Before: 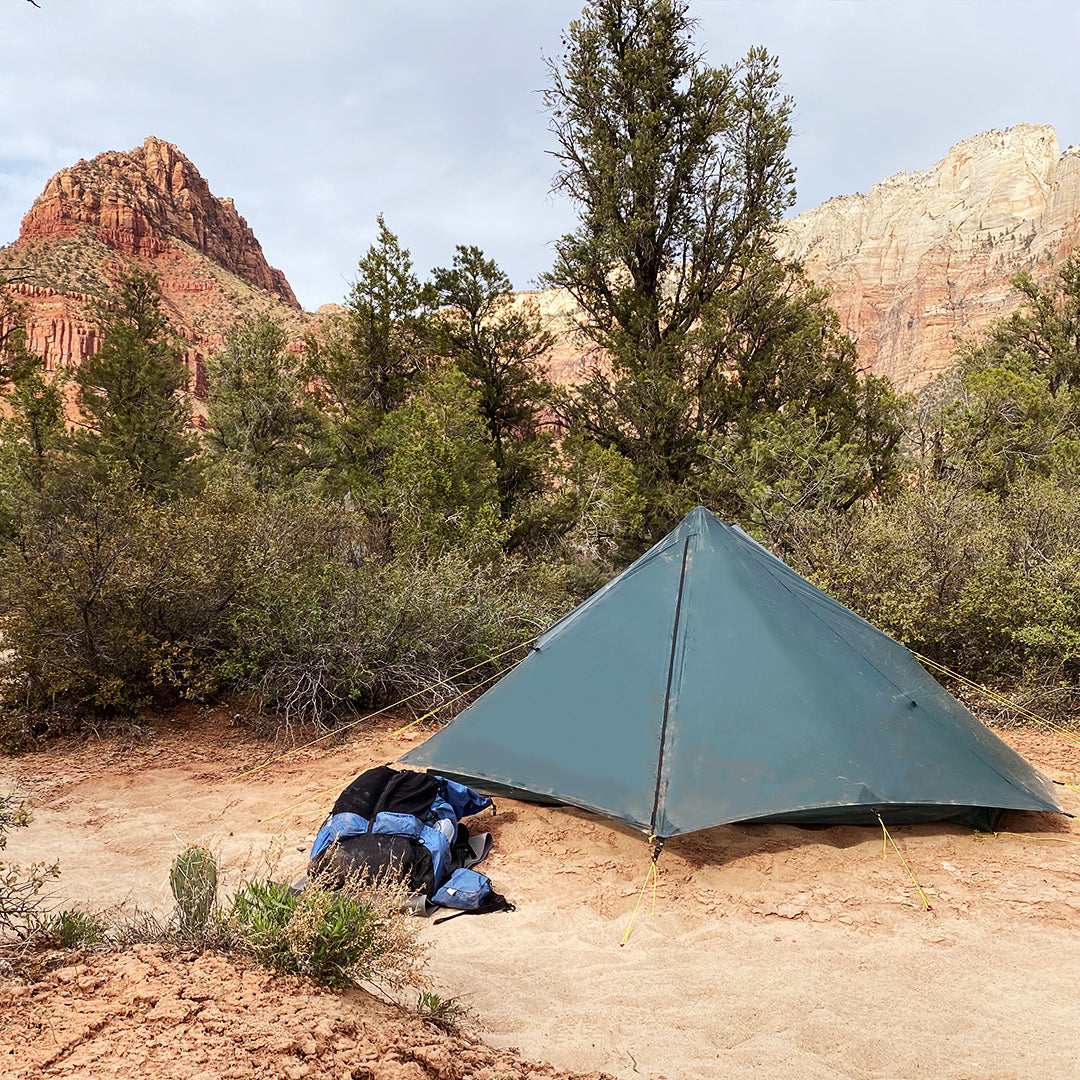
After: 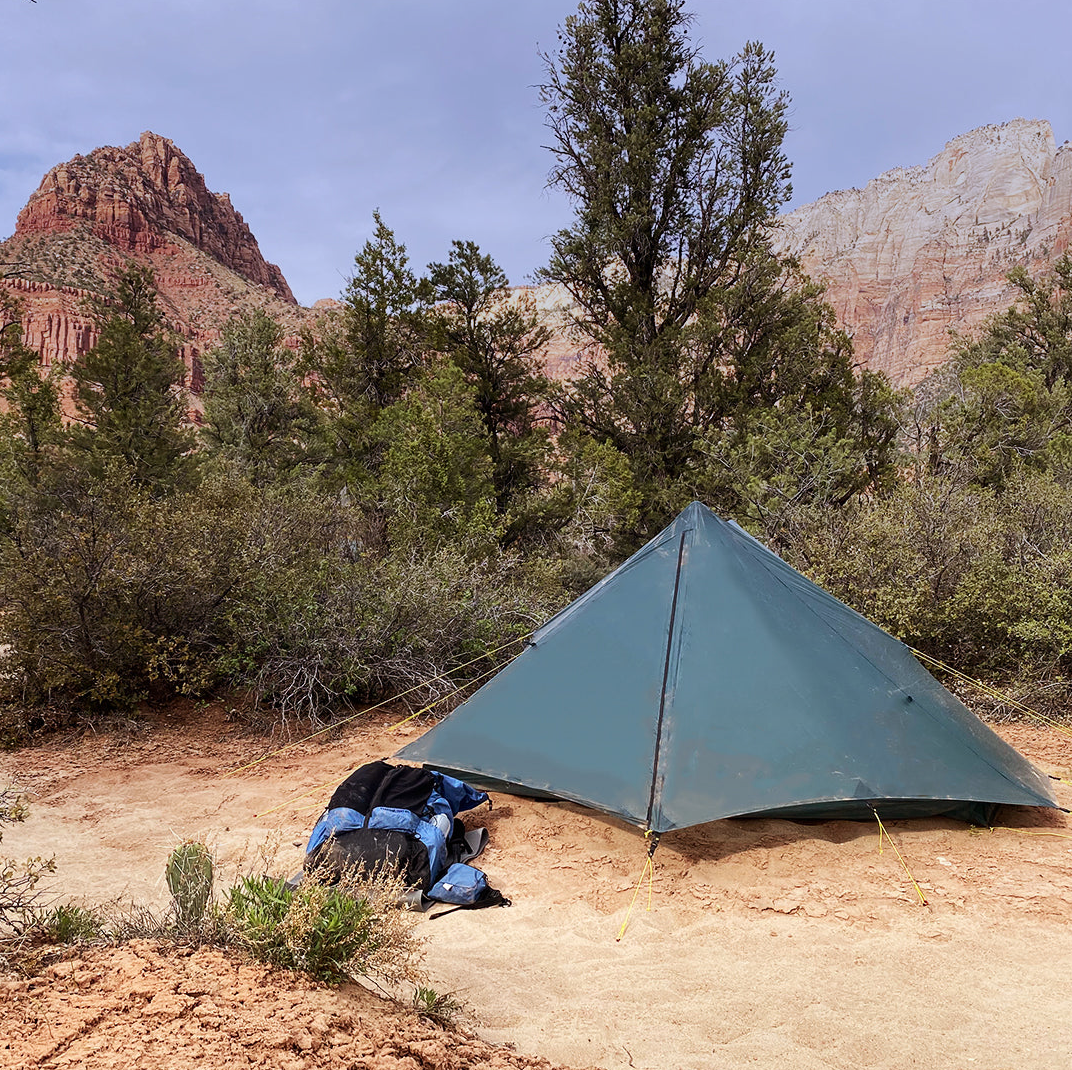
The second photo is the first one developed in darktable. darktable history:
crop: left 0.434%, top 0.485%, right 0.244%, bottom 0.386%
graduated density: hue 238.83°, saturation 50%
